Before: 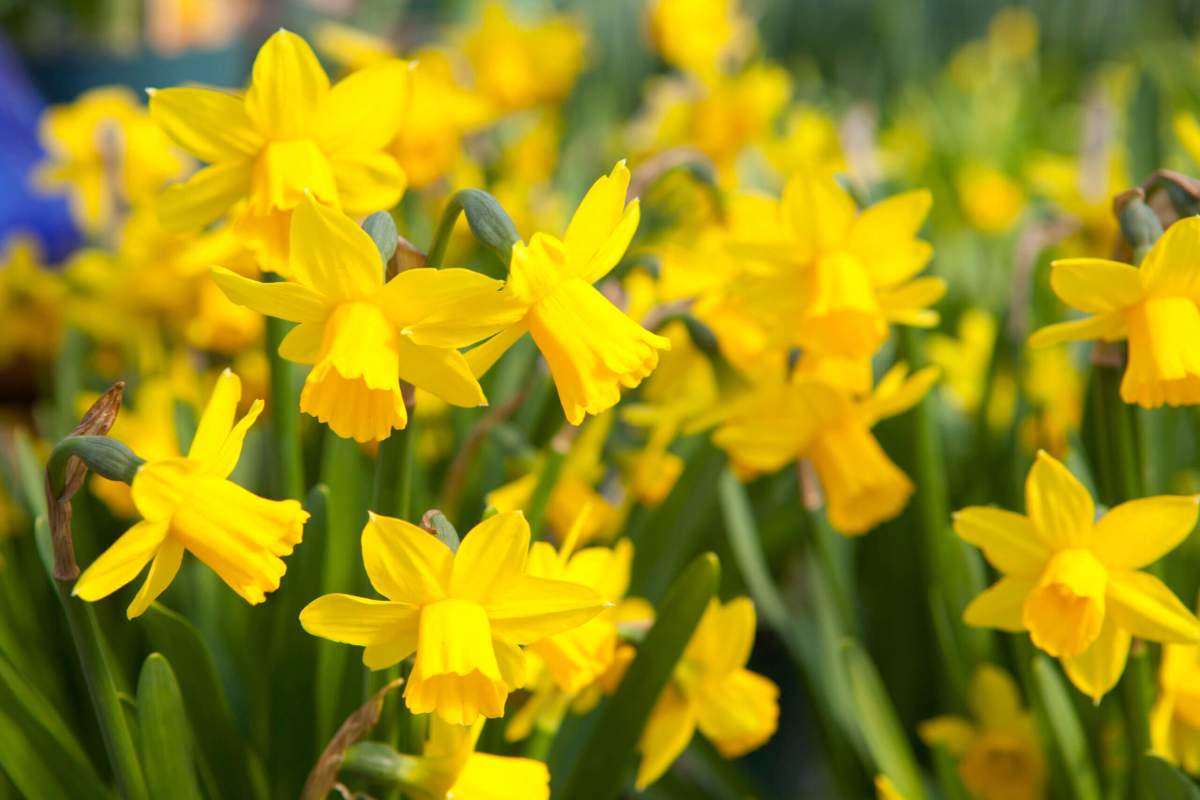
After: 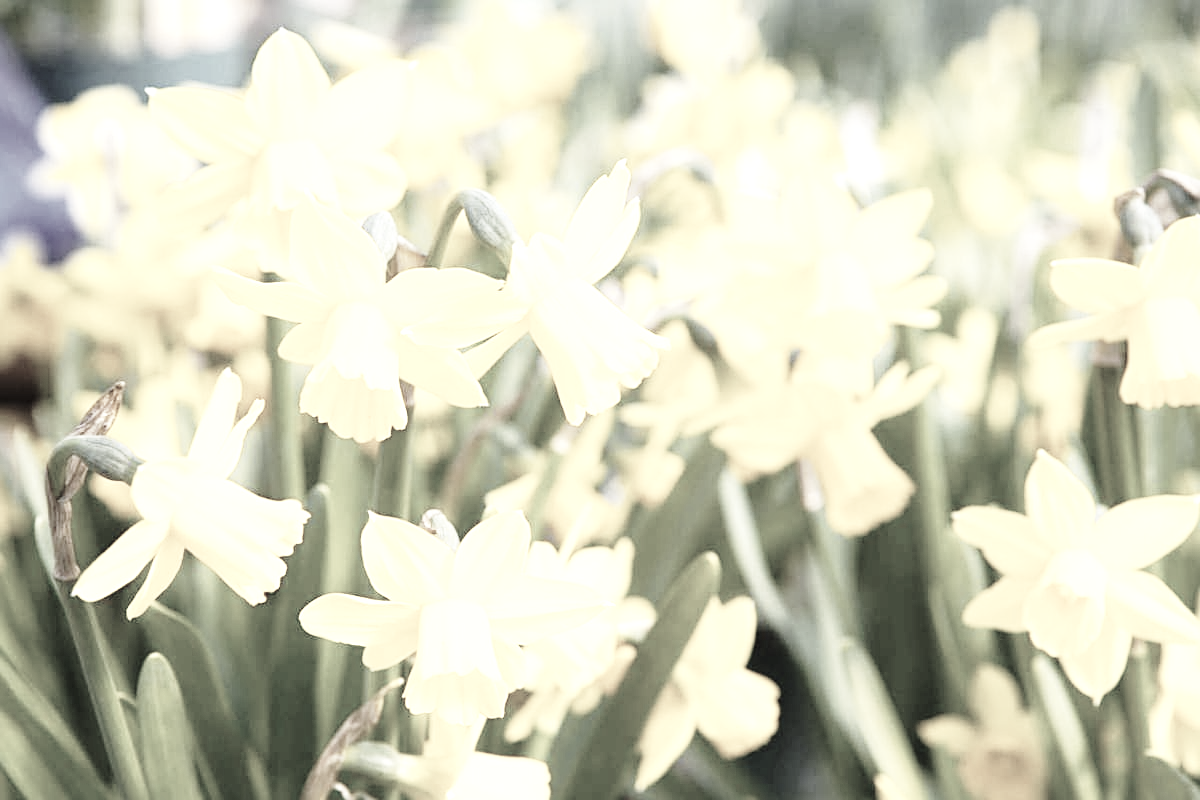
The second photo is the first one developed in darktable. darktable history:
color correction: highlights b* 0.022, saturation 0.196
base curve: curves: ch0 [(0, 0) (0.028, 0.03) (0.121, 0.232) (0.46, 0.748) (0.859, 0.968) (1, 1)], preserve colors none
exposure: exposure 1.211 EV, compensate exposure bias true, compensate highlight preservation false
sharpen: on, module defaults
